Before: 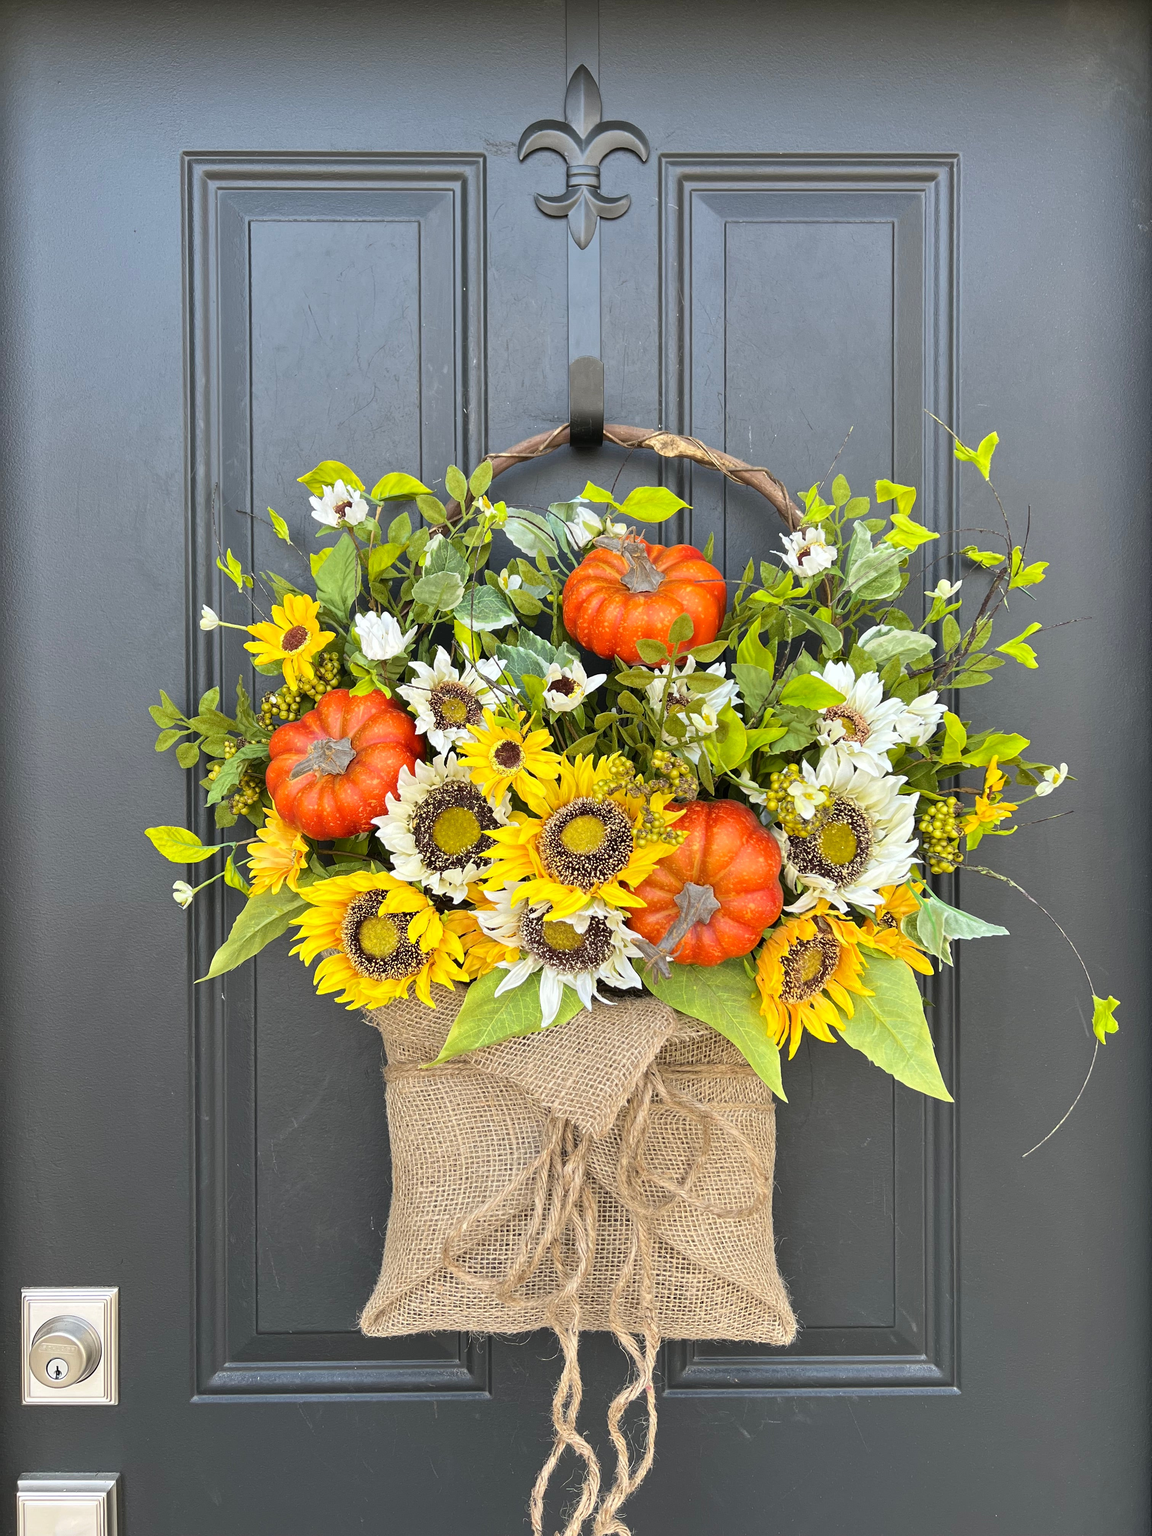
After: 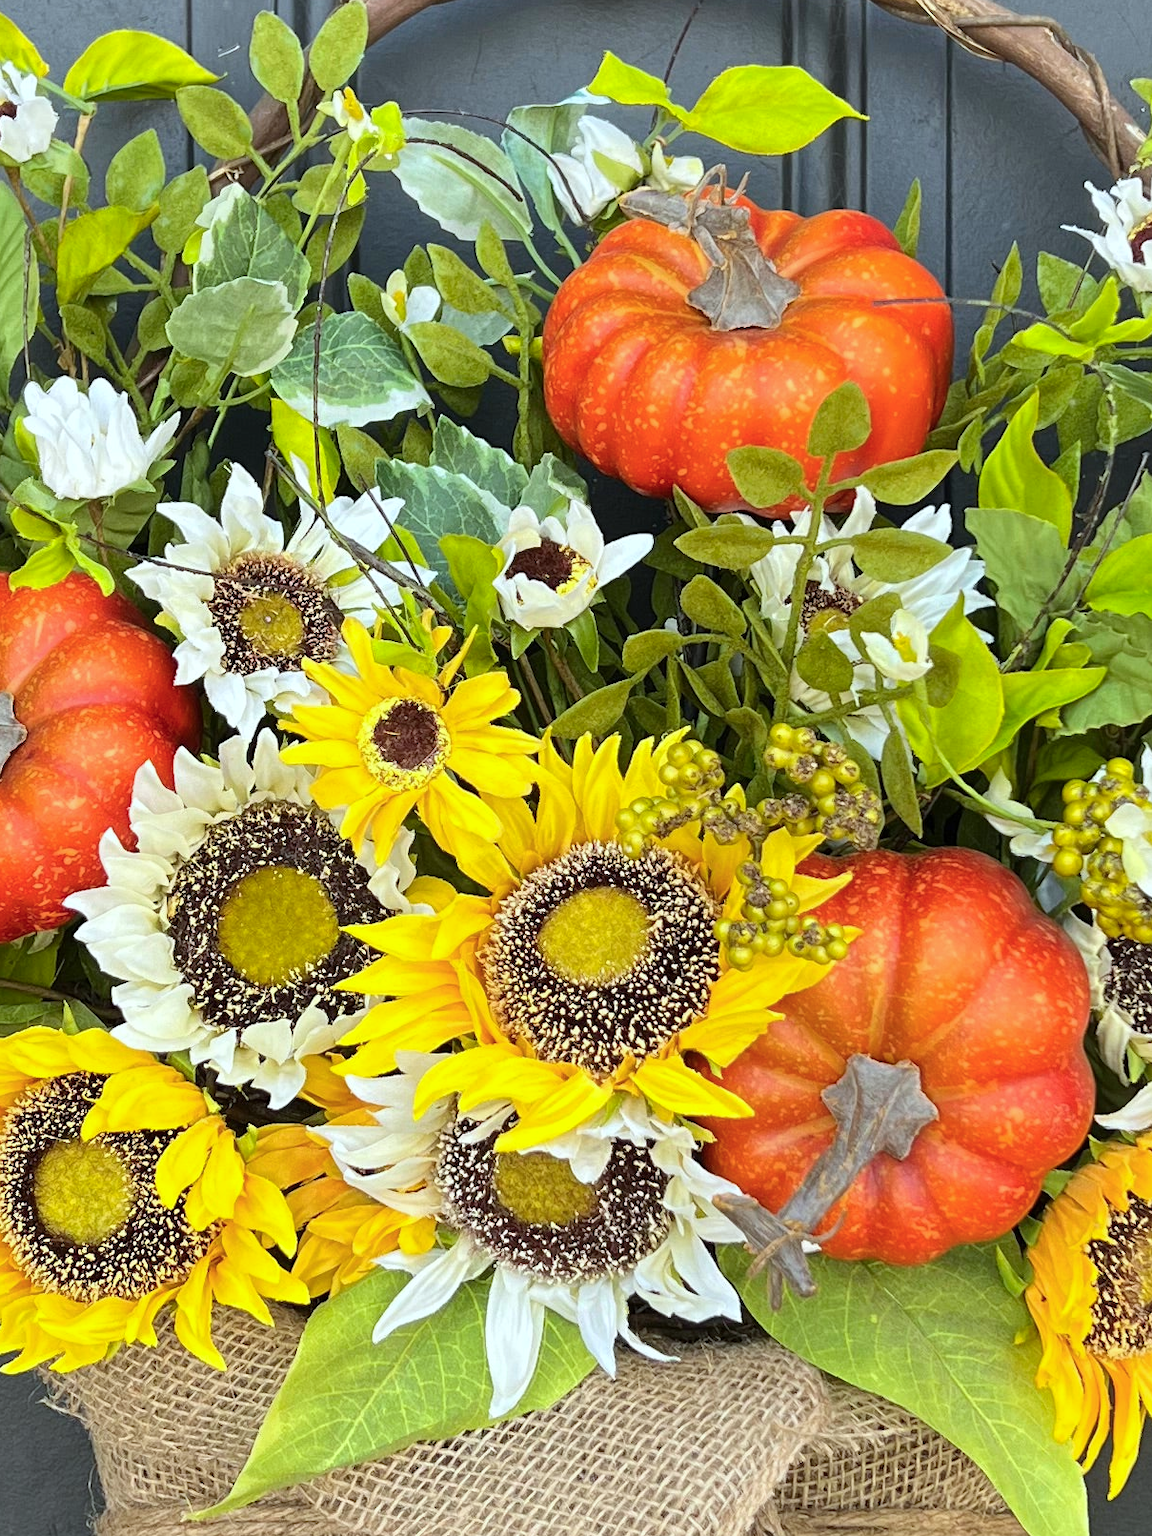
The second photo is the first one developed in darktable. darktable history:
crop: left 30%, top 30%, right 30%, bottom 30%
color calibration: output R [1.003, 0.027, -0.041, 0], output G [-0.018, 1.043, -0.038, 0], output B [0.071, -0.086, 1.017, 0], illuminant as shot in camera, x 0.359, y 0.362, temperature 4570.54 K
